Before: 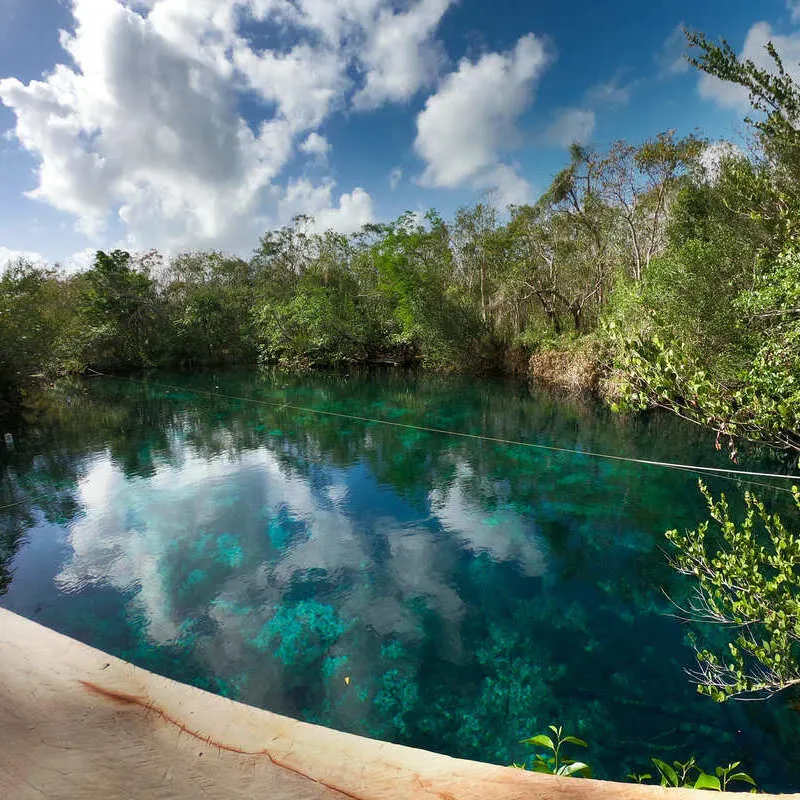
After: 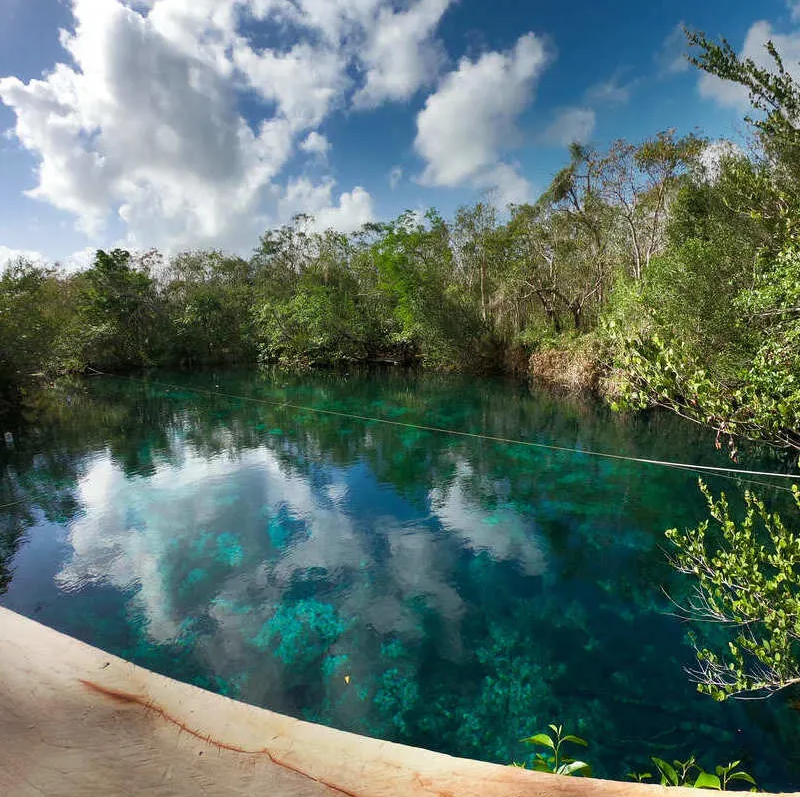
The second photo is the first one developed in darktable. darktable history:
crop: top 0.211%, bottom 0.144%
